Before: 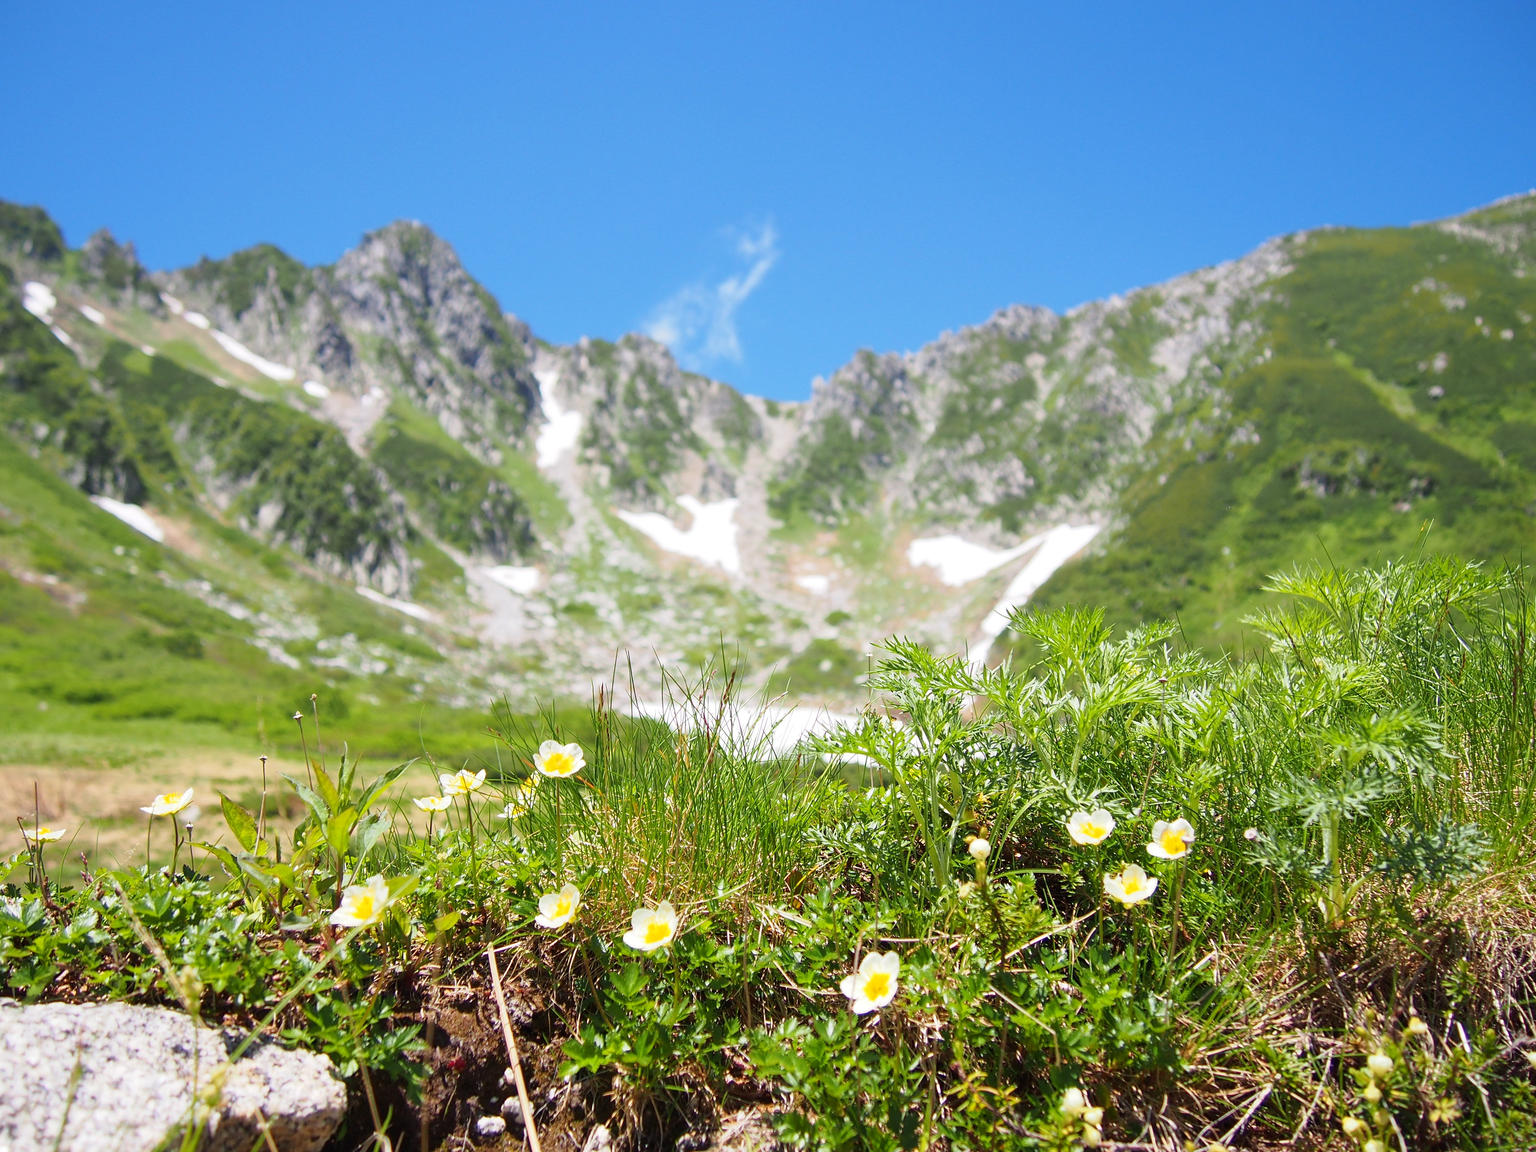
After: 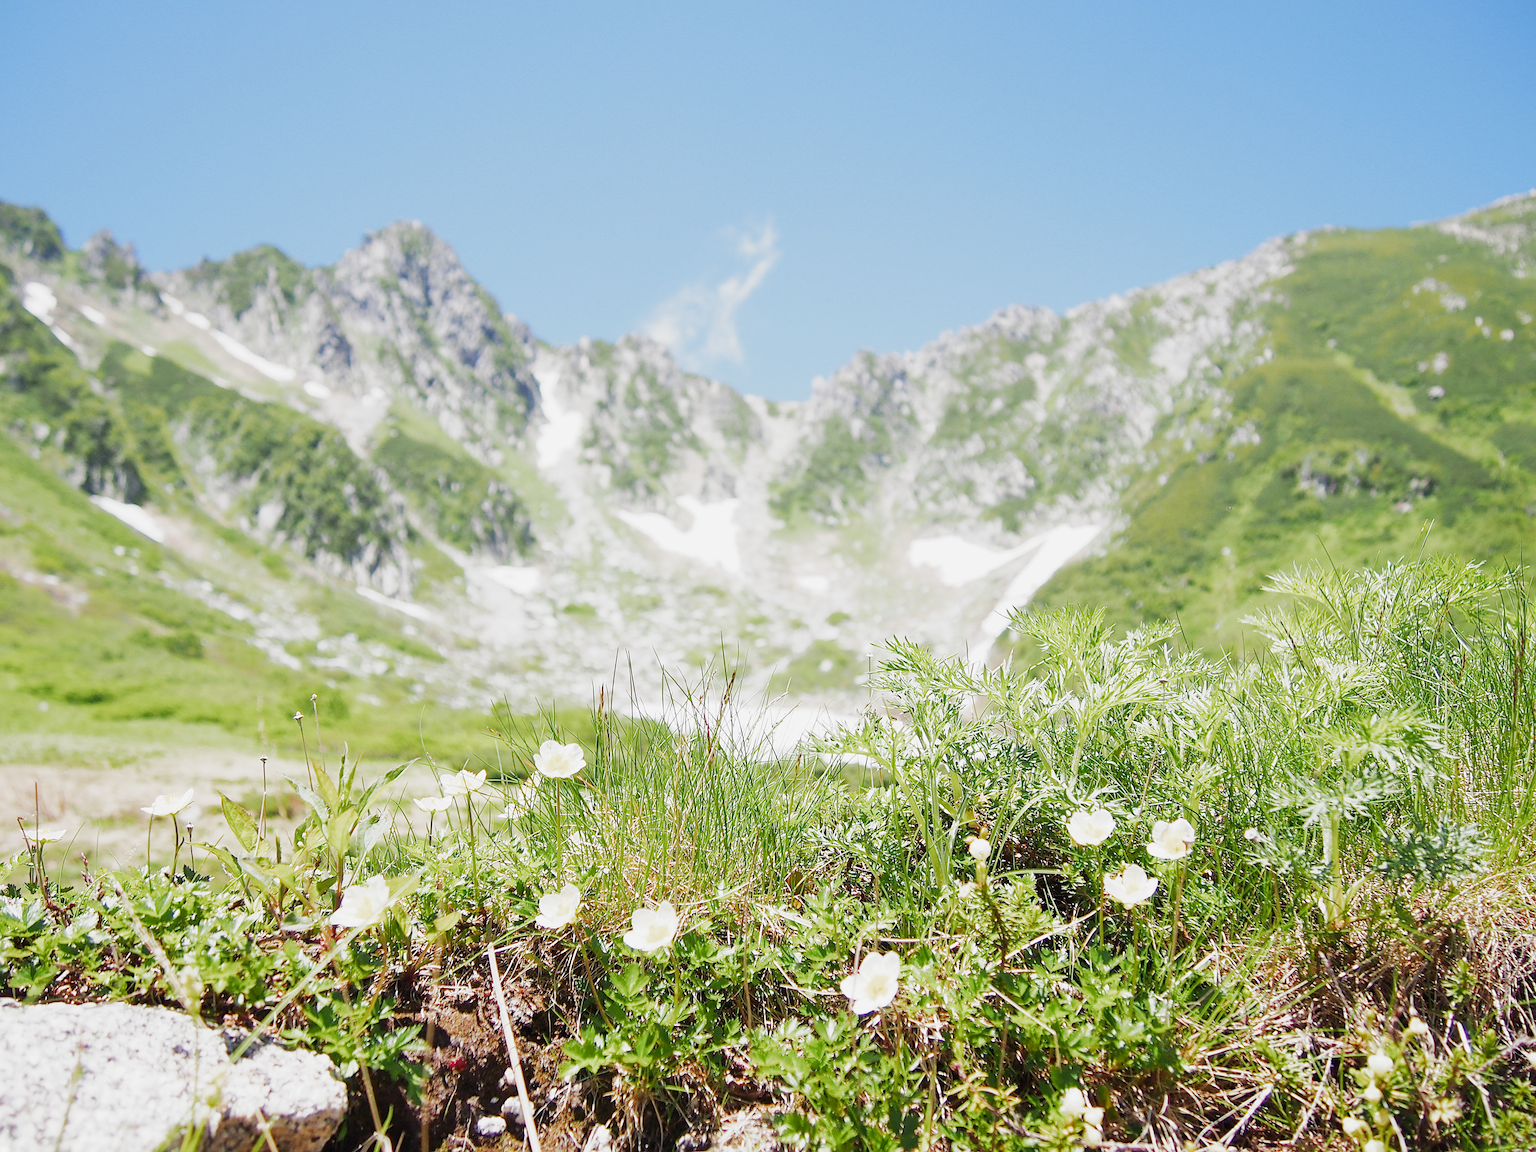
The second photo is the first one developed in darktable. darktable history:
sharpen: on, module defaults
exposure: black level correction 0, exposure 1.096 EV, compensate highlight preservation false
filmic rgb: black relative exposure -8.02 EV, white relative exposure 3.96 EV, hardness 4.11, contrast 0.988, preserve chrominance no, color science v5 (2021), contrast in shadows safe, contrast in highlights safe
